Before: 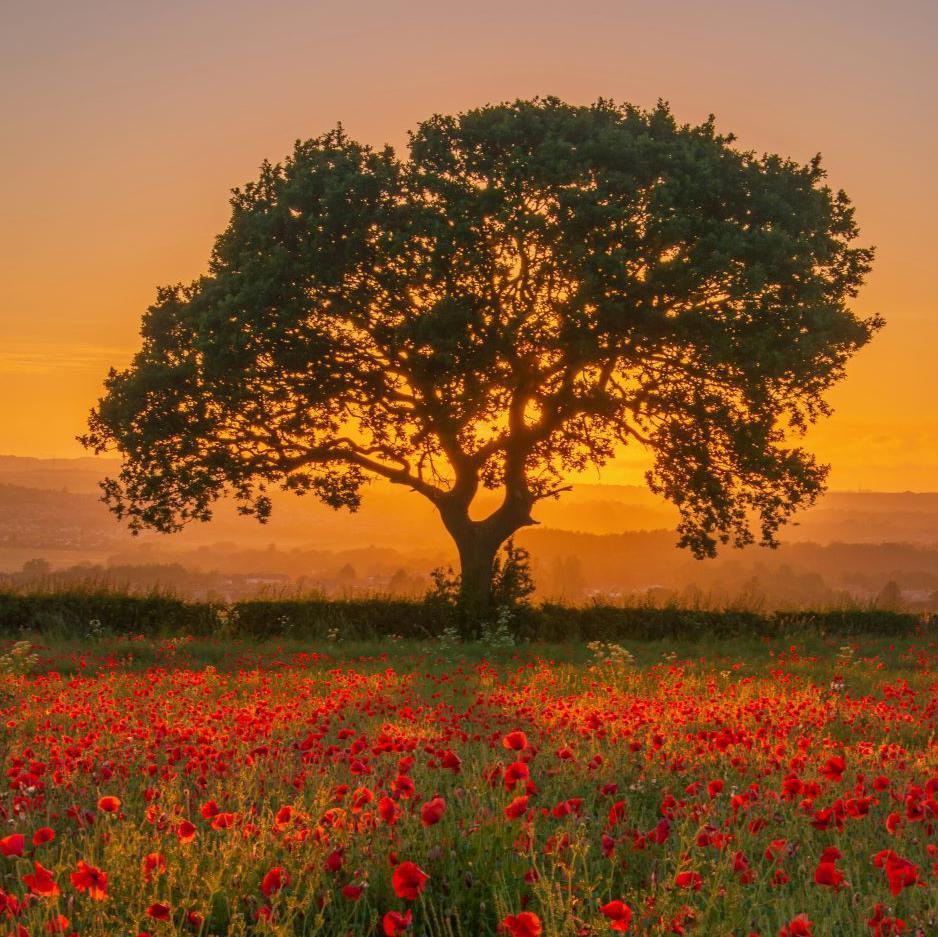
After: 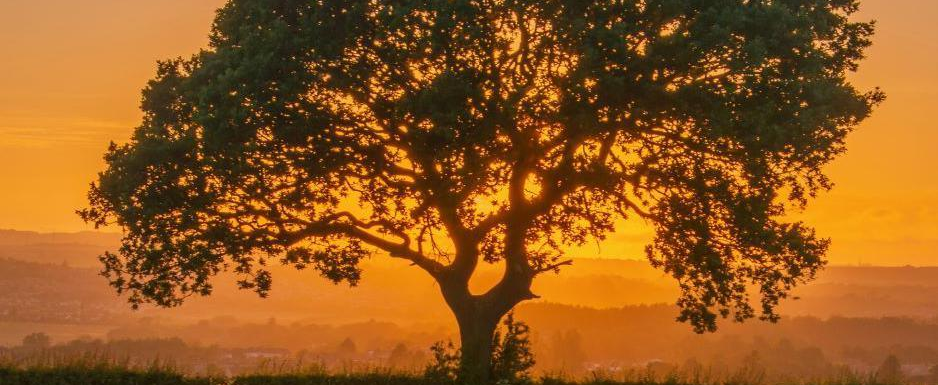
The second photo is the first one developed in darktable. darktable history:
crop and rotate: top 24.255%, bottom 34.613%
